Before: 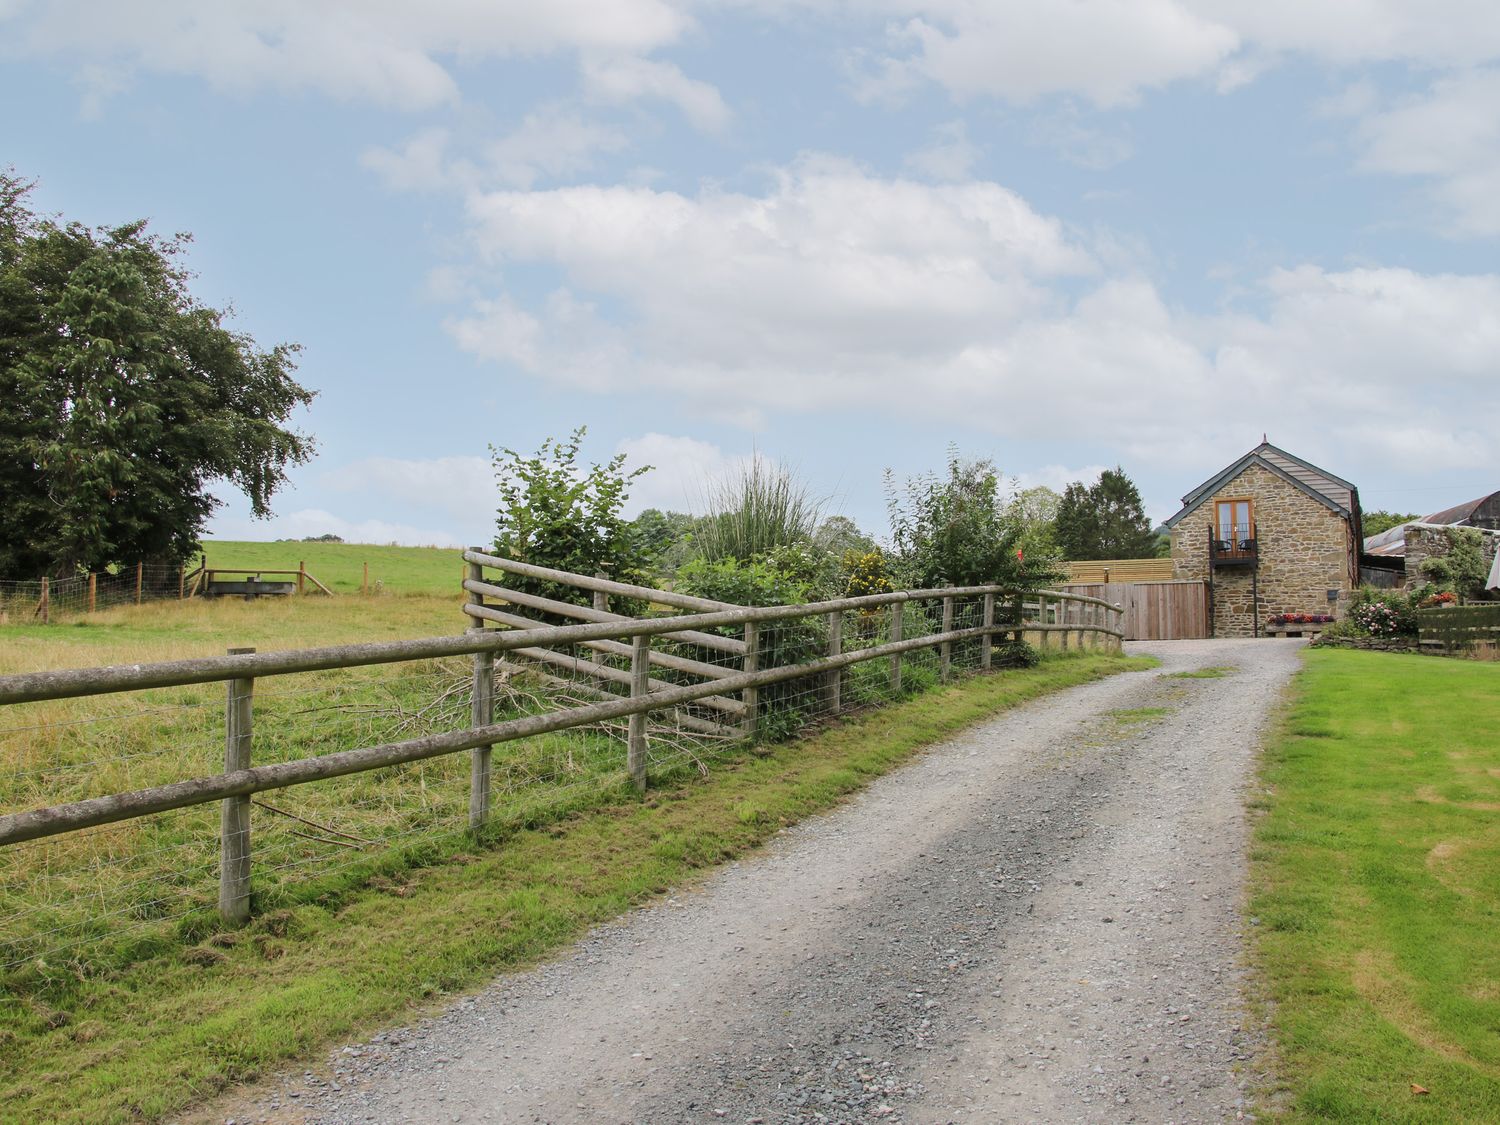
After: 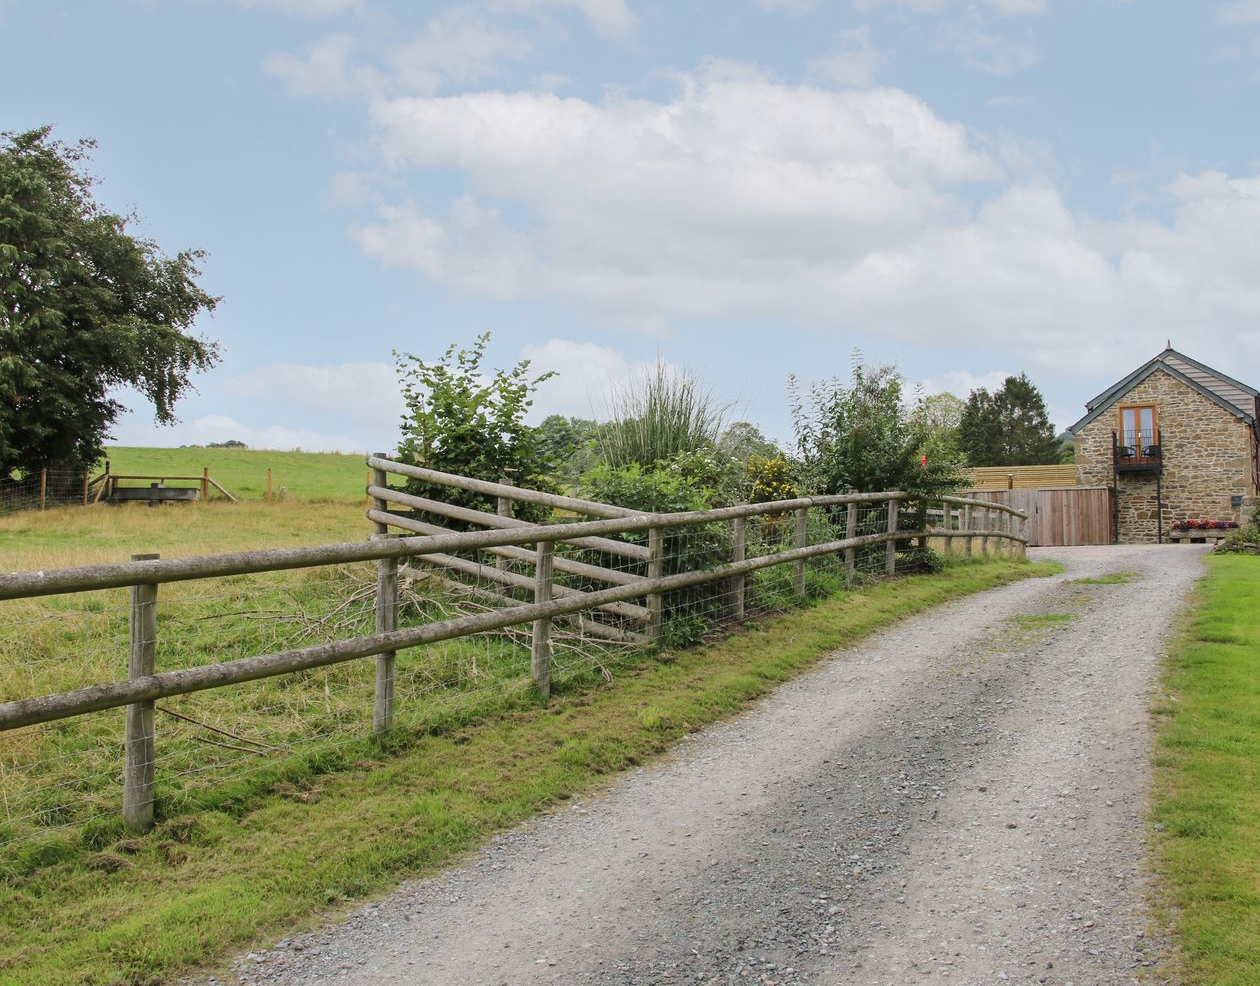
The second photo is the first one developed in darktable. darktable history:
crop: left 6.424%, top 8.4%, right 9.551%, bottom 3.875%
